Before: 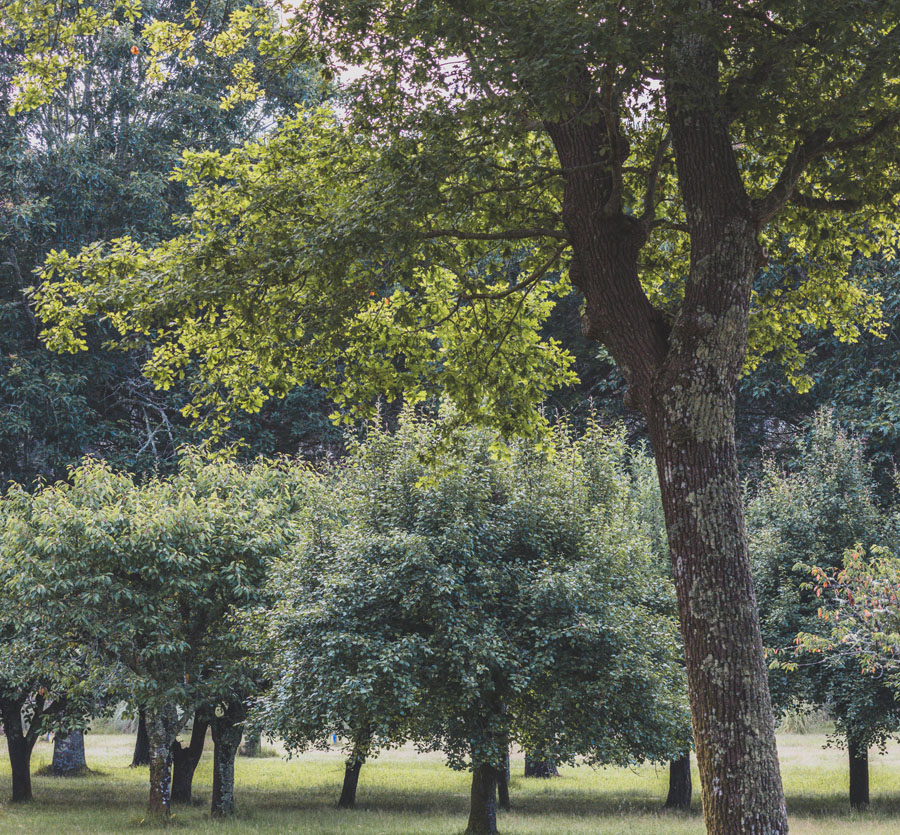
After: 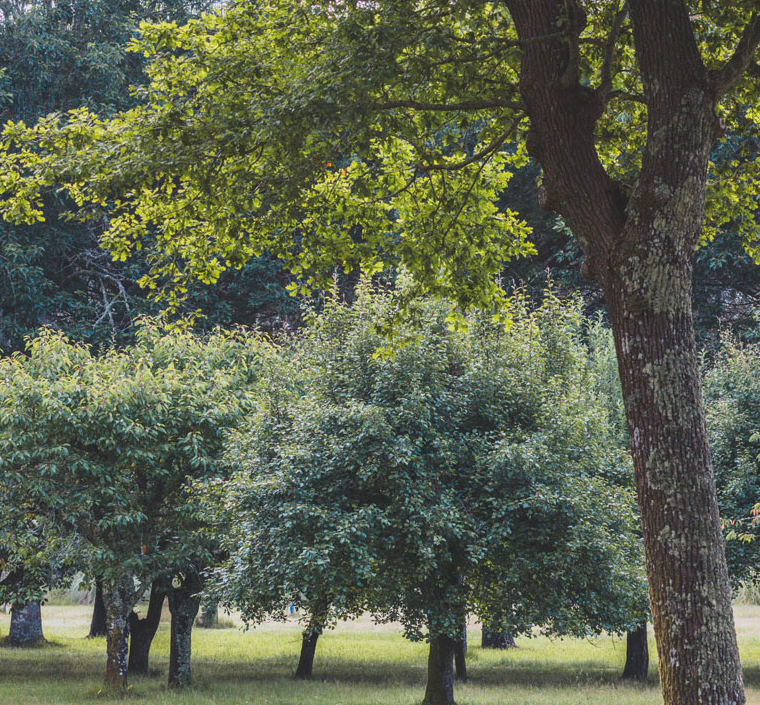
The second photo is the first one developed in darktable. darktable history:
crop and rotate: left 4.842%, top 15.51%, right 10.668%
